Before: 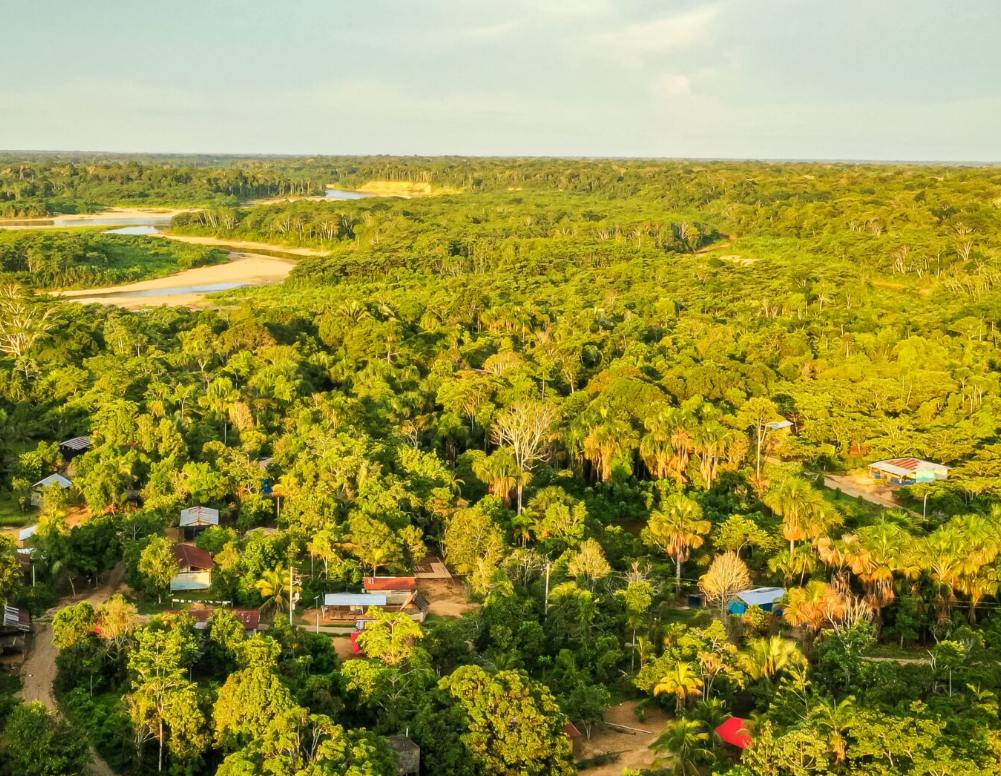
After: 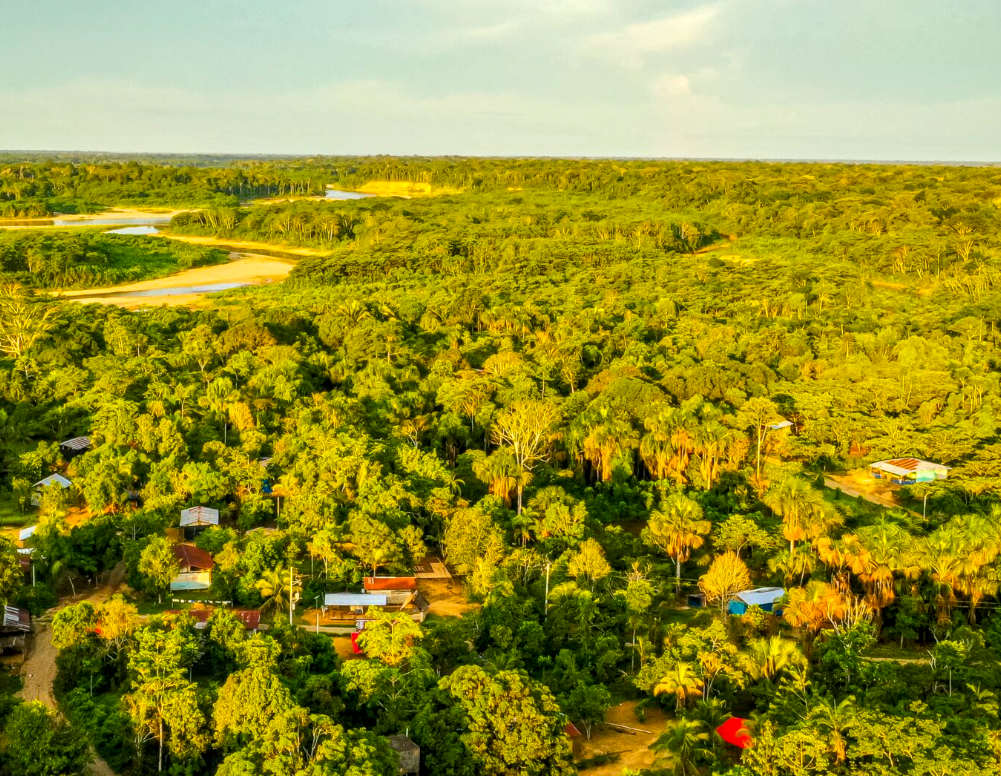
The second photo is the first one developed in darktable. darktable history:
tone equalizer: edges refinement/feathering 500, mask exposure compensation -1.57 EV, preserve details no
color balance rgb: perceptual saturation grading › global saturation 36.003%, global vibrance 20%
local contrast: detail 130%
